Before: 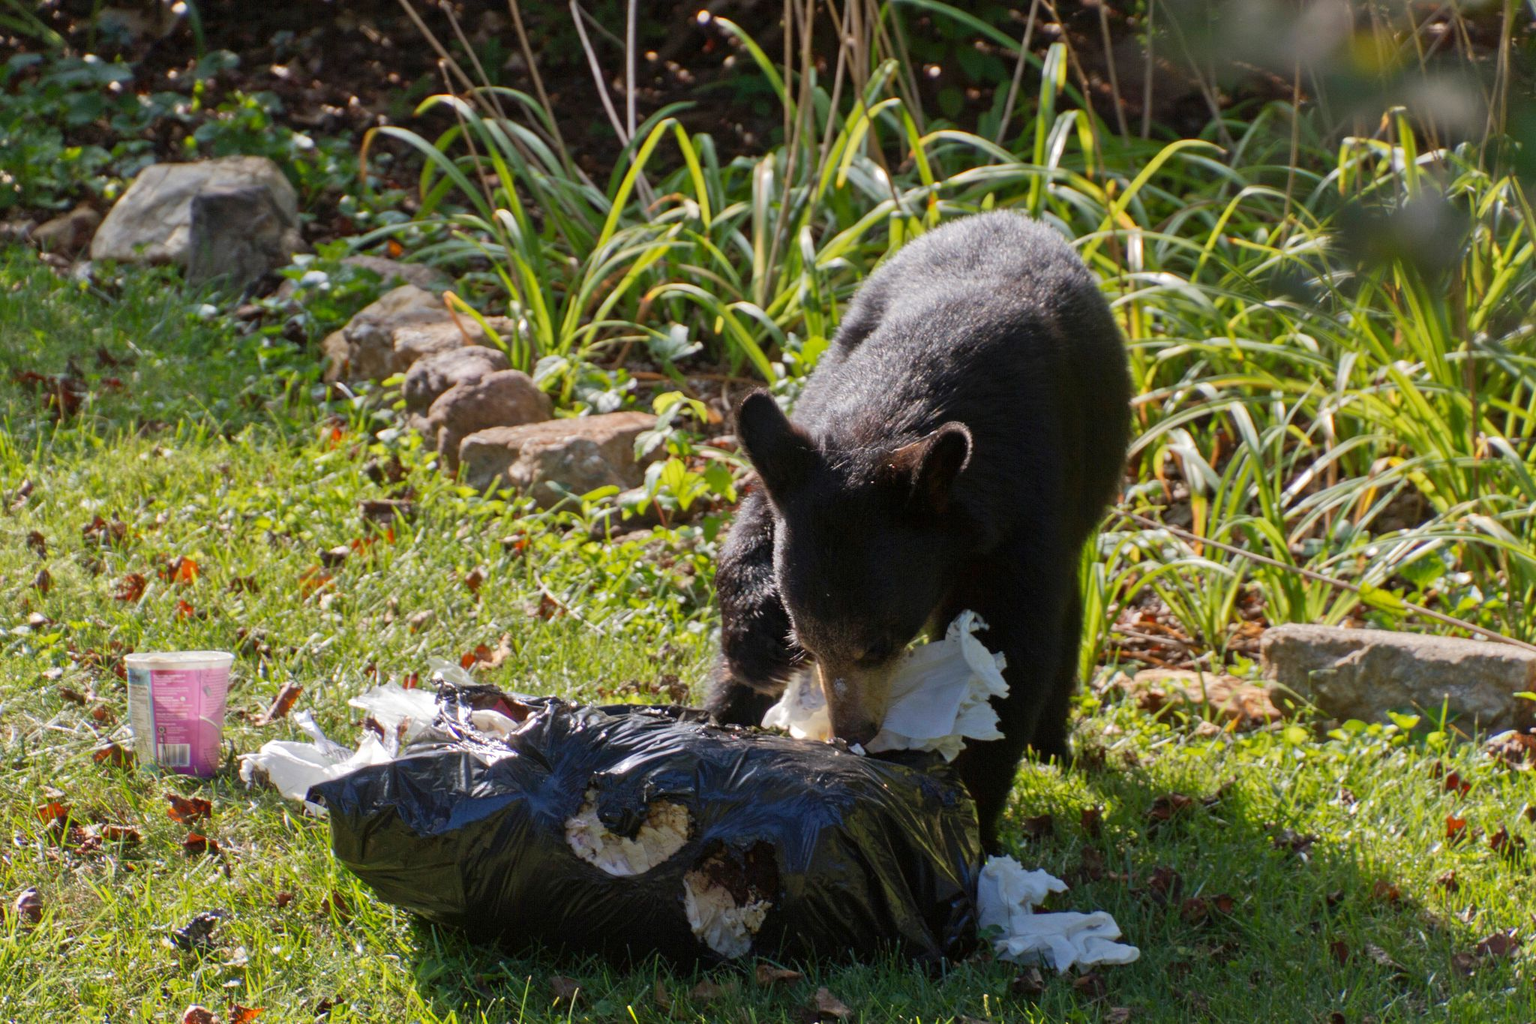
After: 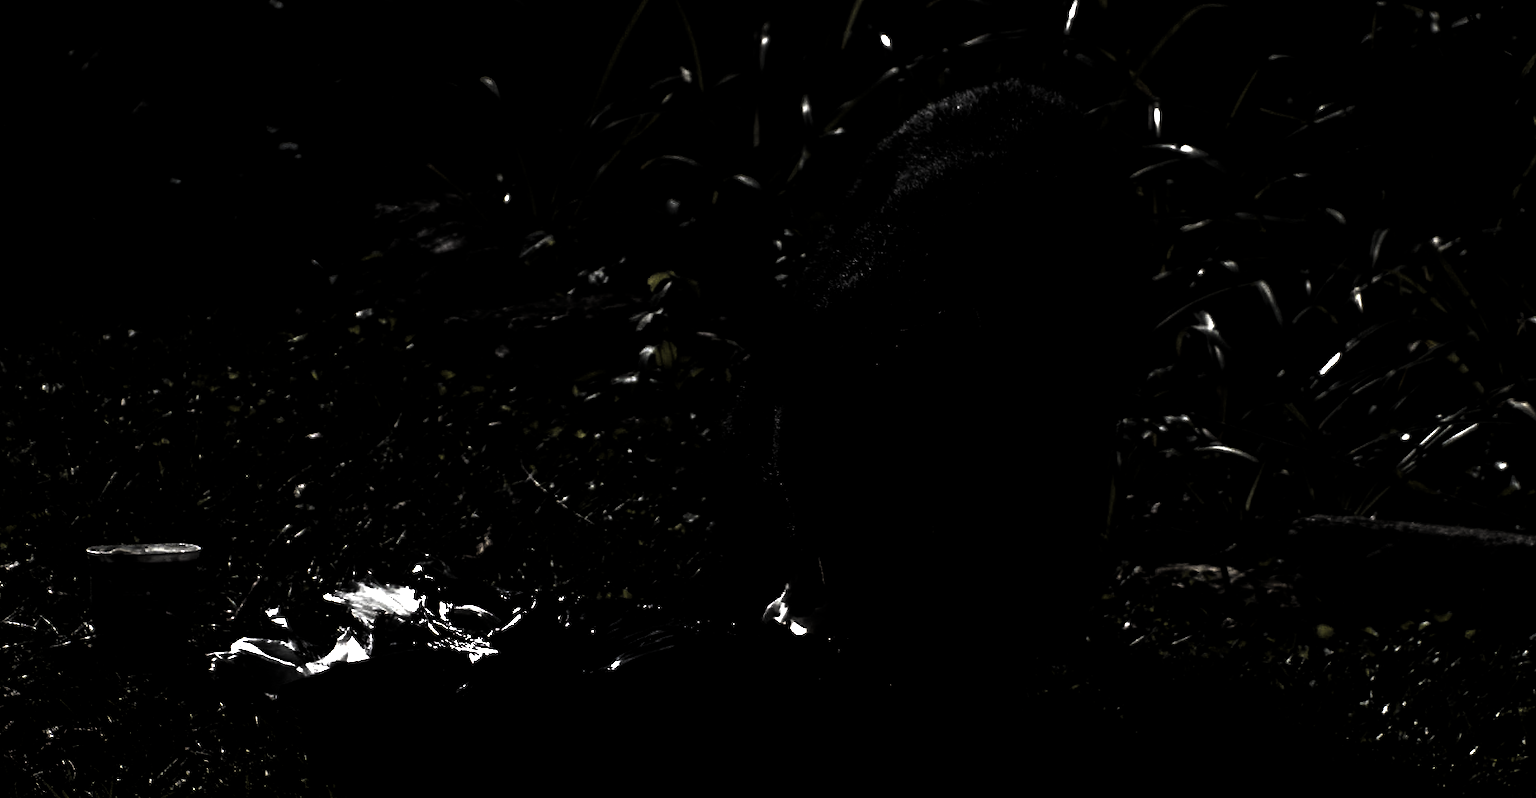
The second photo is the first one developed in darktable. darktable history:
exposure: black level correction 0.001, exposure 0.136 EV, compensate exposure bias true, compensate highlight preservation false
crop and rotate: left 2.811%, top 13.415%, right 2.538%, bottom 12.68%
levels: levels [0.721, 0.937, 0.997]
